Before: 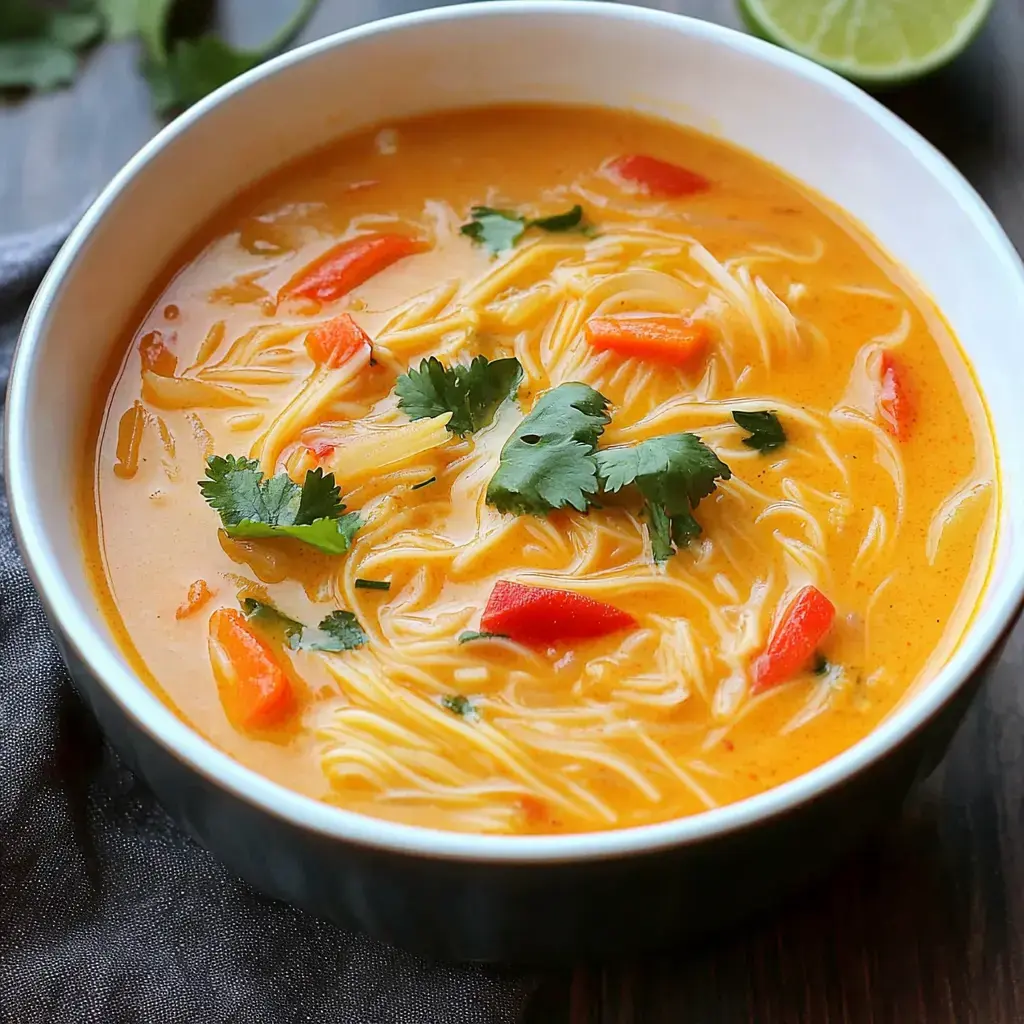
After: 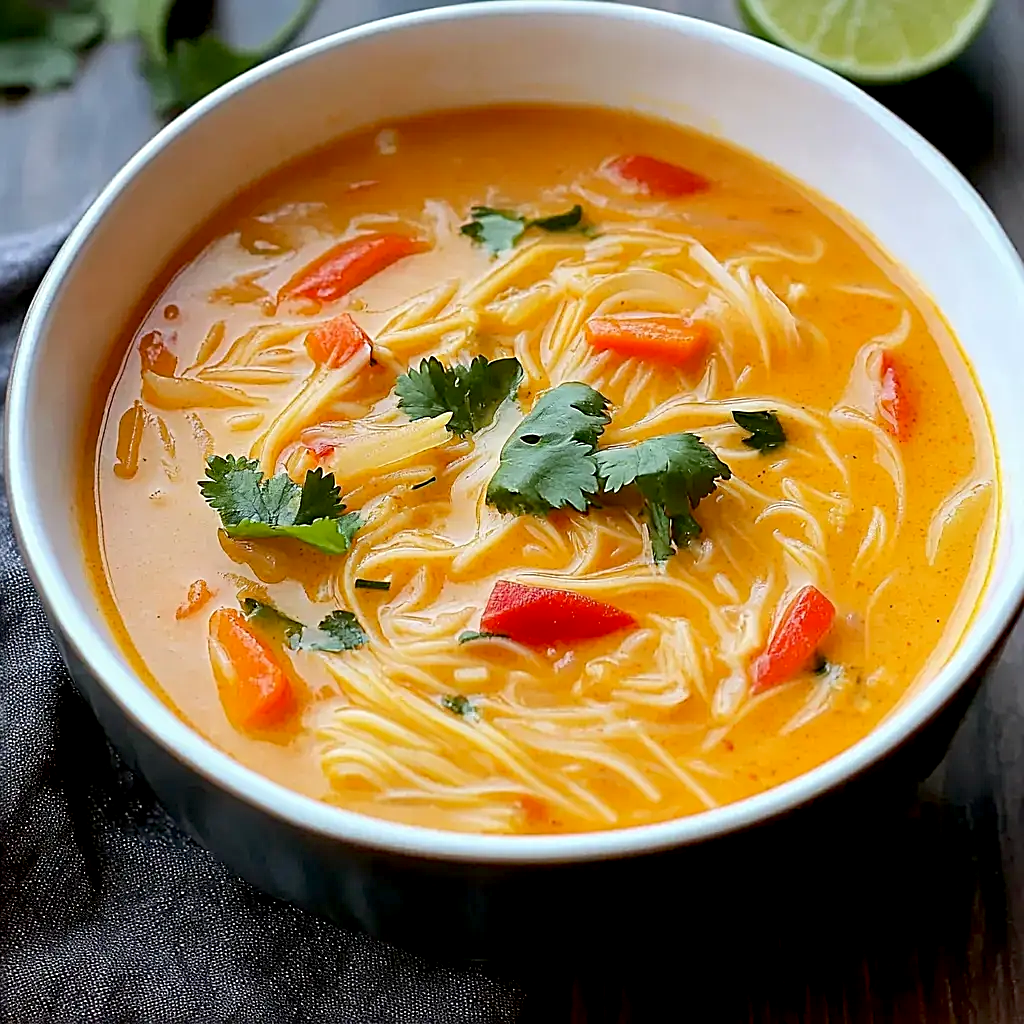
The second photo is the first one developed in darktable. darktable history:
exposure: black level correction 0.009, compensate highlight preservation false
sharpen: radius 2.531, amount 0.628
